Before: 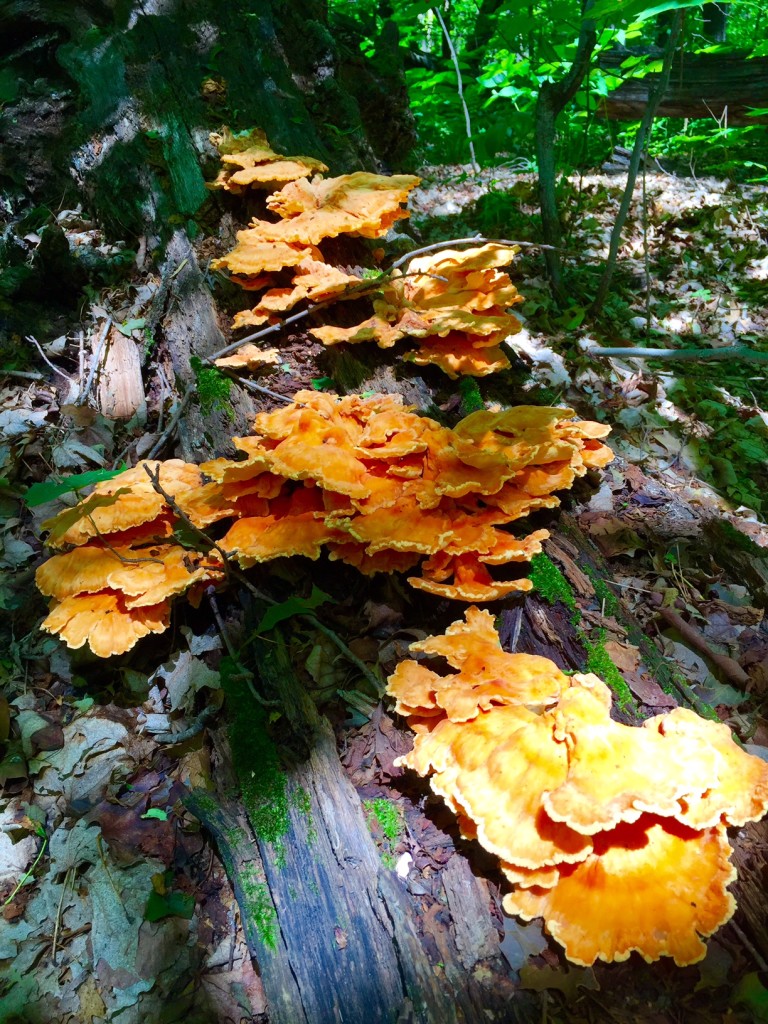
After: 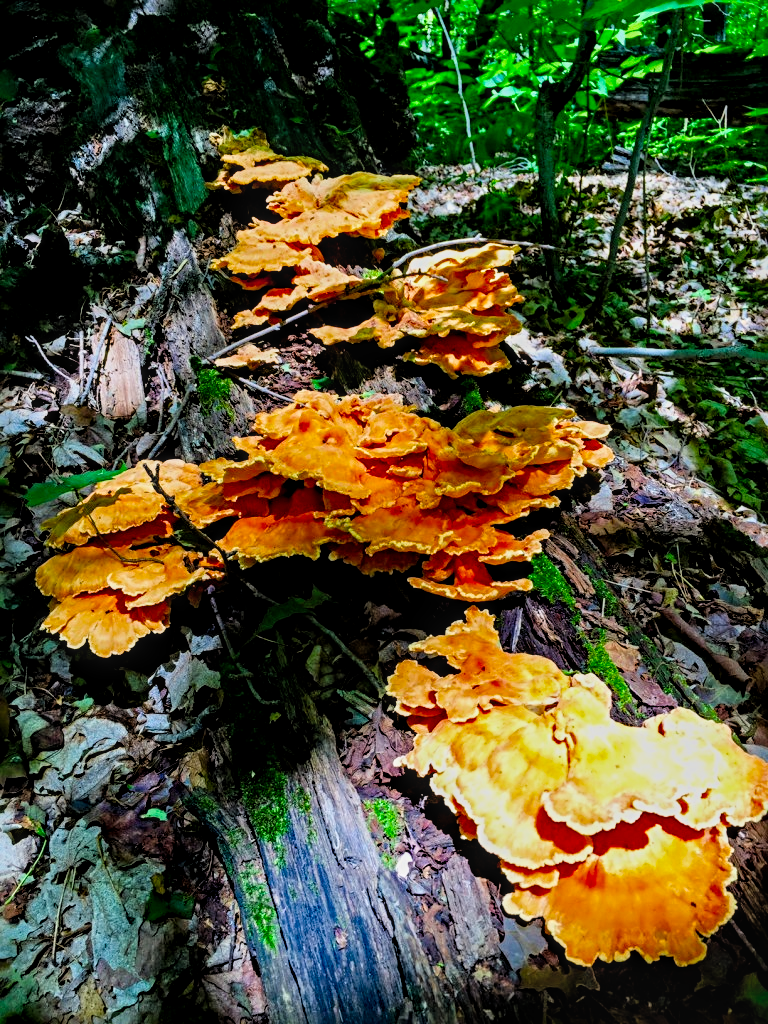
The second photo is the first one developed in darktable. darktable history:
sharpen: radius 4.883
filmic rgb: black relative exposure -7.75 EV, white relative exposure 4.4 EV, threshold 3 EV, target black luminance 0%, hardness 3.76, latitude 50.51%, contrast 1.074, highlights saturation mix 10%, shadows ↔ highlights balance -0.22%, color science v4 (2020), enable highlight reconstruction true
local contrast: detail 130%
